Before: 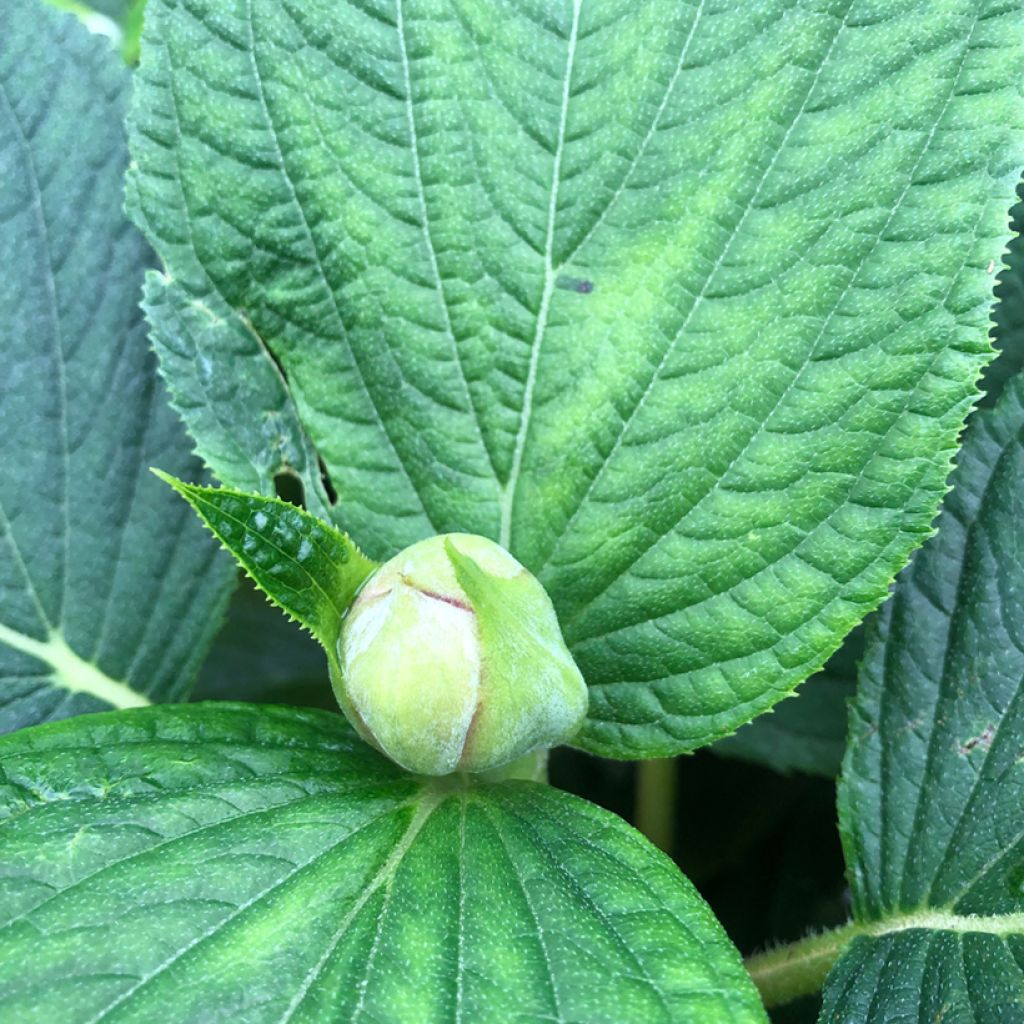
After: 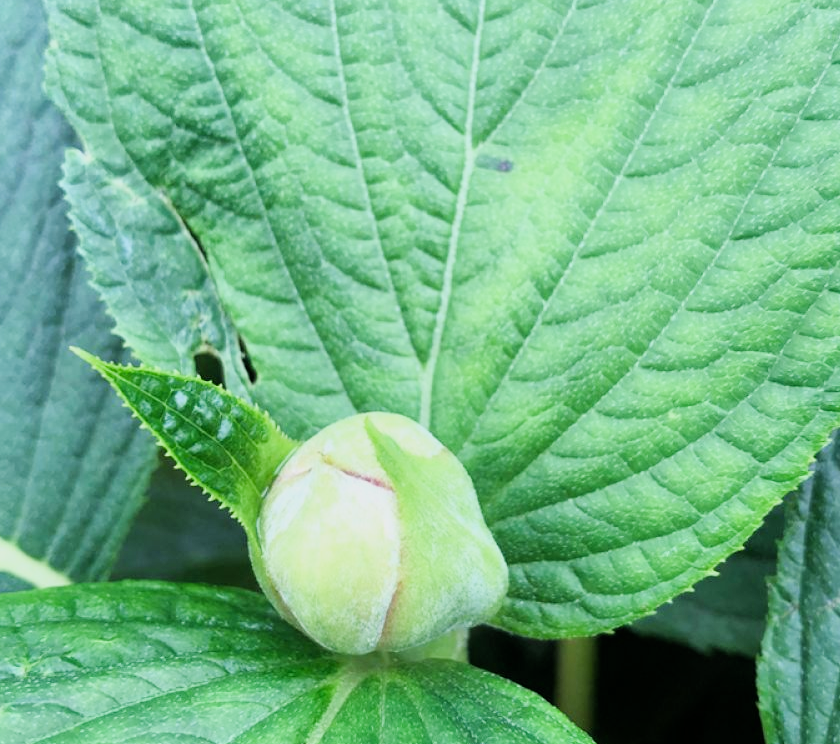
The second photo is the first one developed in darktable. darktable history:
filmic rgb: black relative exposure -7.65 EV, white relative exposure 4.56 EV, threshold 3.06 EV, hardness 3.61, contrast 1.055, enable highlight reconstruction true
exposure: black level correction 0, exposure 0.692 EV, compensate highlight preservation false
crop: left 7.909%, top 11.874%, right 10.034%, bottom 15.393%
